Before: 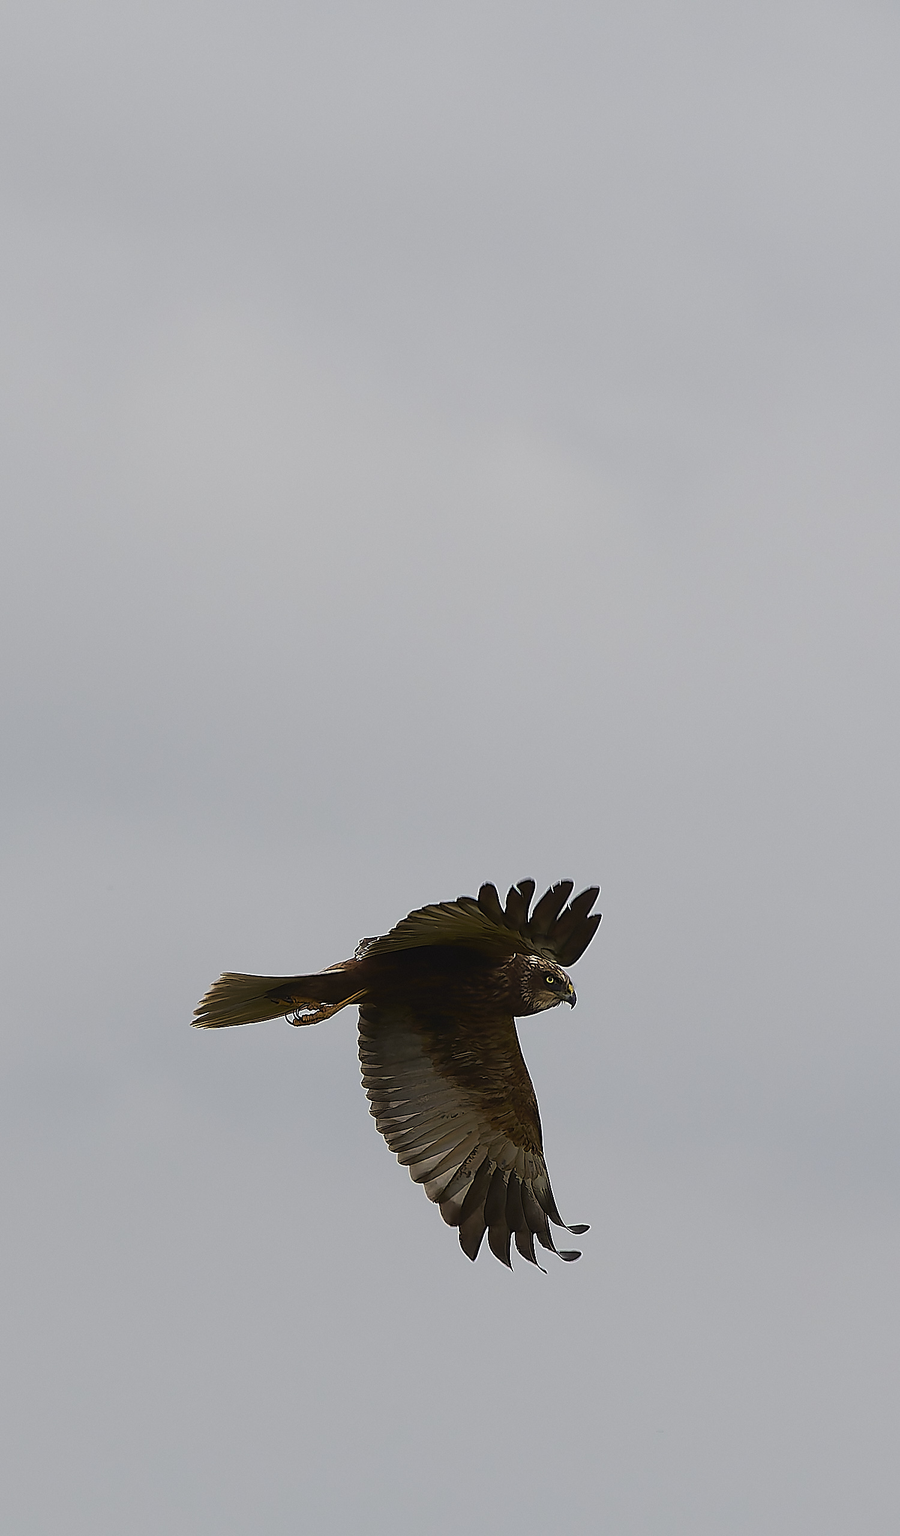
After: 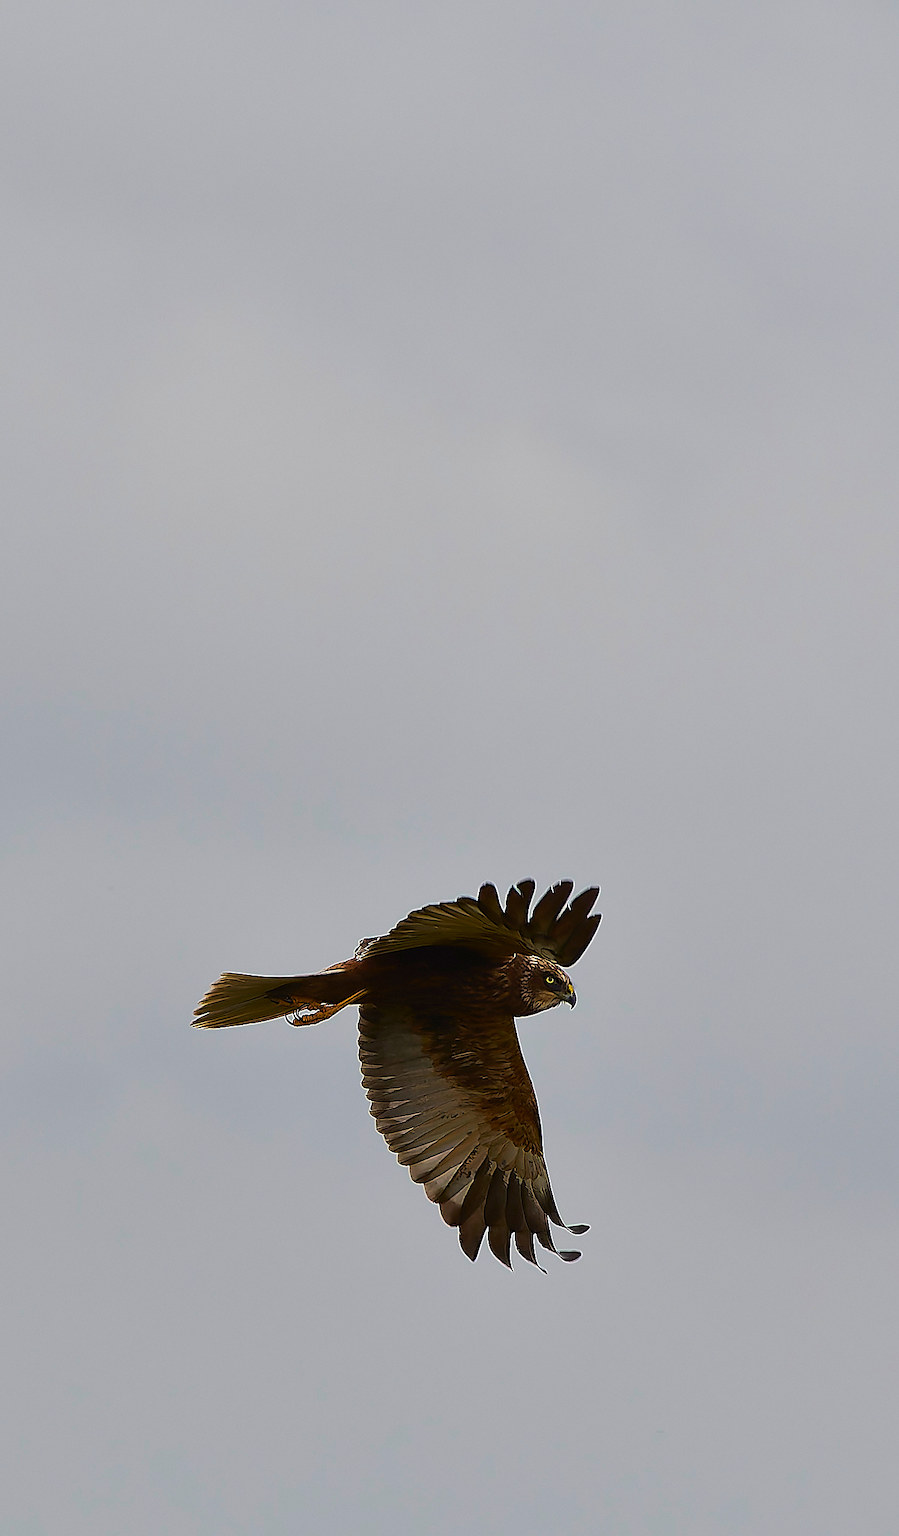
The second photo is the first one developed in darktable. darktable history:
shadows and highlights: shadows 36.43, highlights -27.91, soften with gaussian
color correction: highlights b* 0.048, saturation 1.33
